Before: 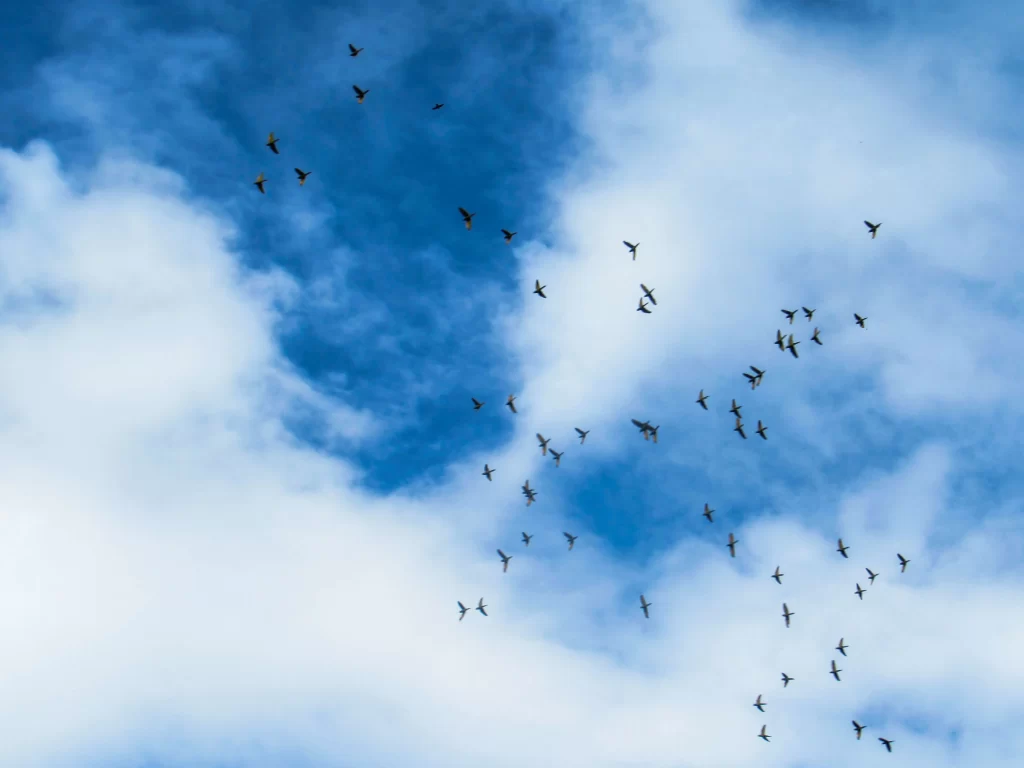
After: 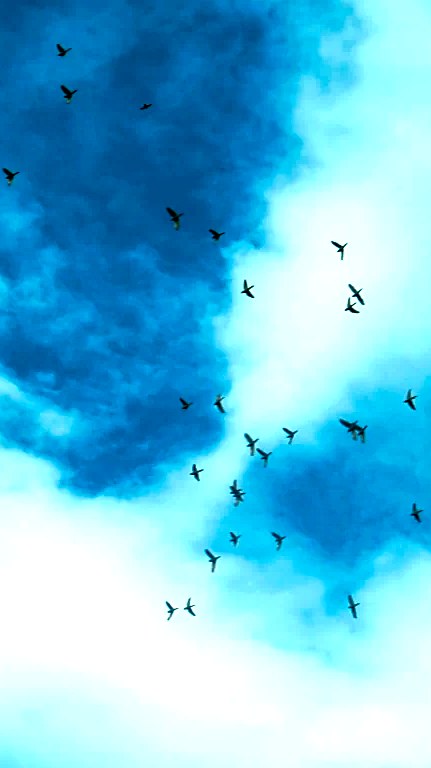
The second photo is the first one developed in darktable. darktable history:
crop: left 28.583%, right 29.231%
sharpen: on, module defaults
color balance rgb: shadows lift › luminance -7.7%, shadows lift › chroma 2.13%, shadows lift › hue 165.27°, power › luminance -7.77%, power › chroma 1.1%, power › hue 215.88°, highlights gain › luminance 15.15%, highlights gain › chroma 7%, highlights gain › hue 125.57°, global offset › luminance -0.33%, global offset › chroma 0.11%, global offset › hue 165.27°, perceptual saturation grading › global saturation 24.42%, perceptual saturation grading › highlights -24.42%, perceptual saturation grading › mid-tones 24.42%, perceptual saturation grading › shadows 40%, perceptual brilliance grading › global brilliance -5%, perceptual brilliance grading › highlights 24.42%, perceptual brilliance grading › mid-tones 7%, perceptual brilliance grading › shadows -5%
